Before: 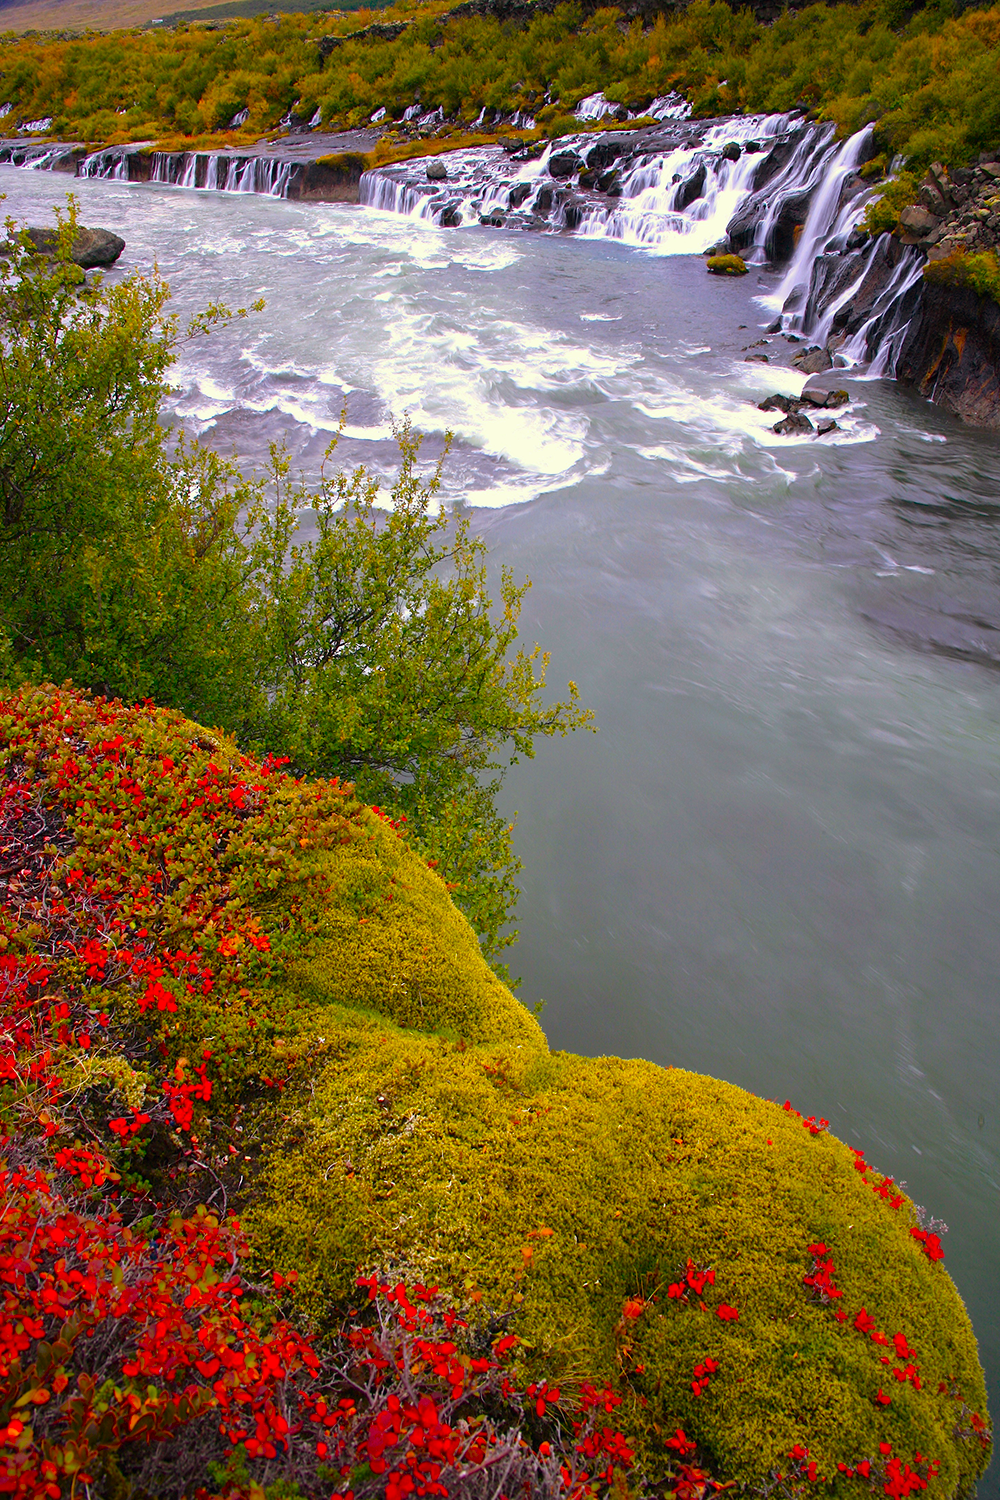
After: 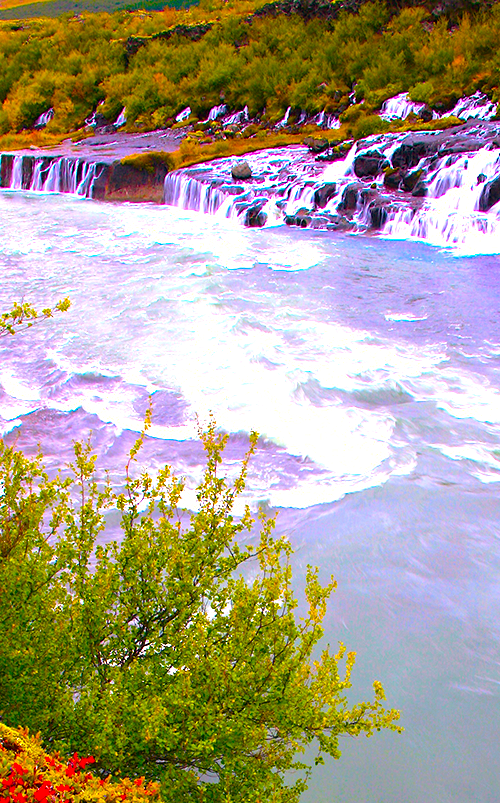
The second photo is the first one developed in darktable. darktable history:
crop: left 19.556%, right 30.401%, bottom 46.458%
color balance rgb: linear chroma grading › global chroma 42%, perceptual saturation grading › global saturation 42%, perceptual brilliance grading › global brilliance 25%, global vibrance 33%
